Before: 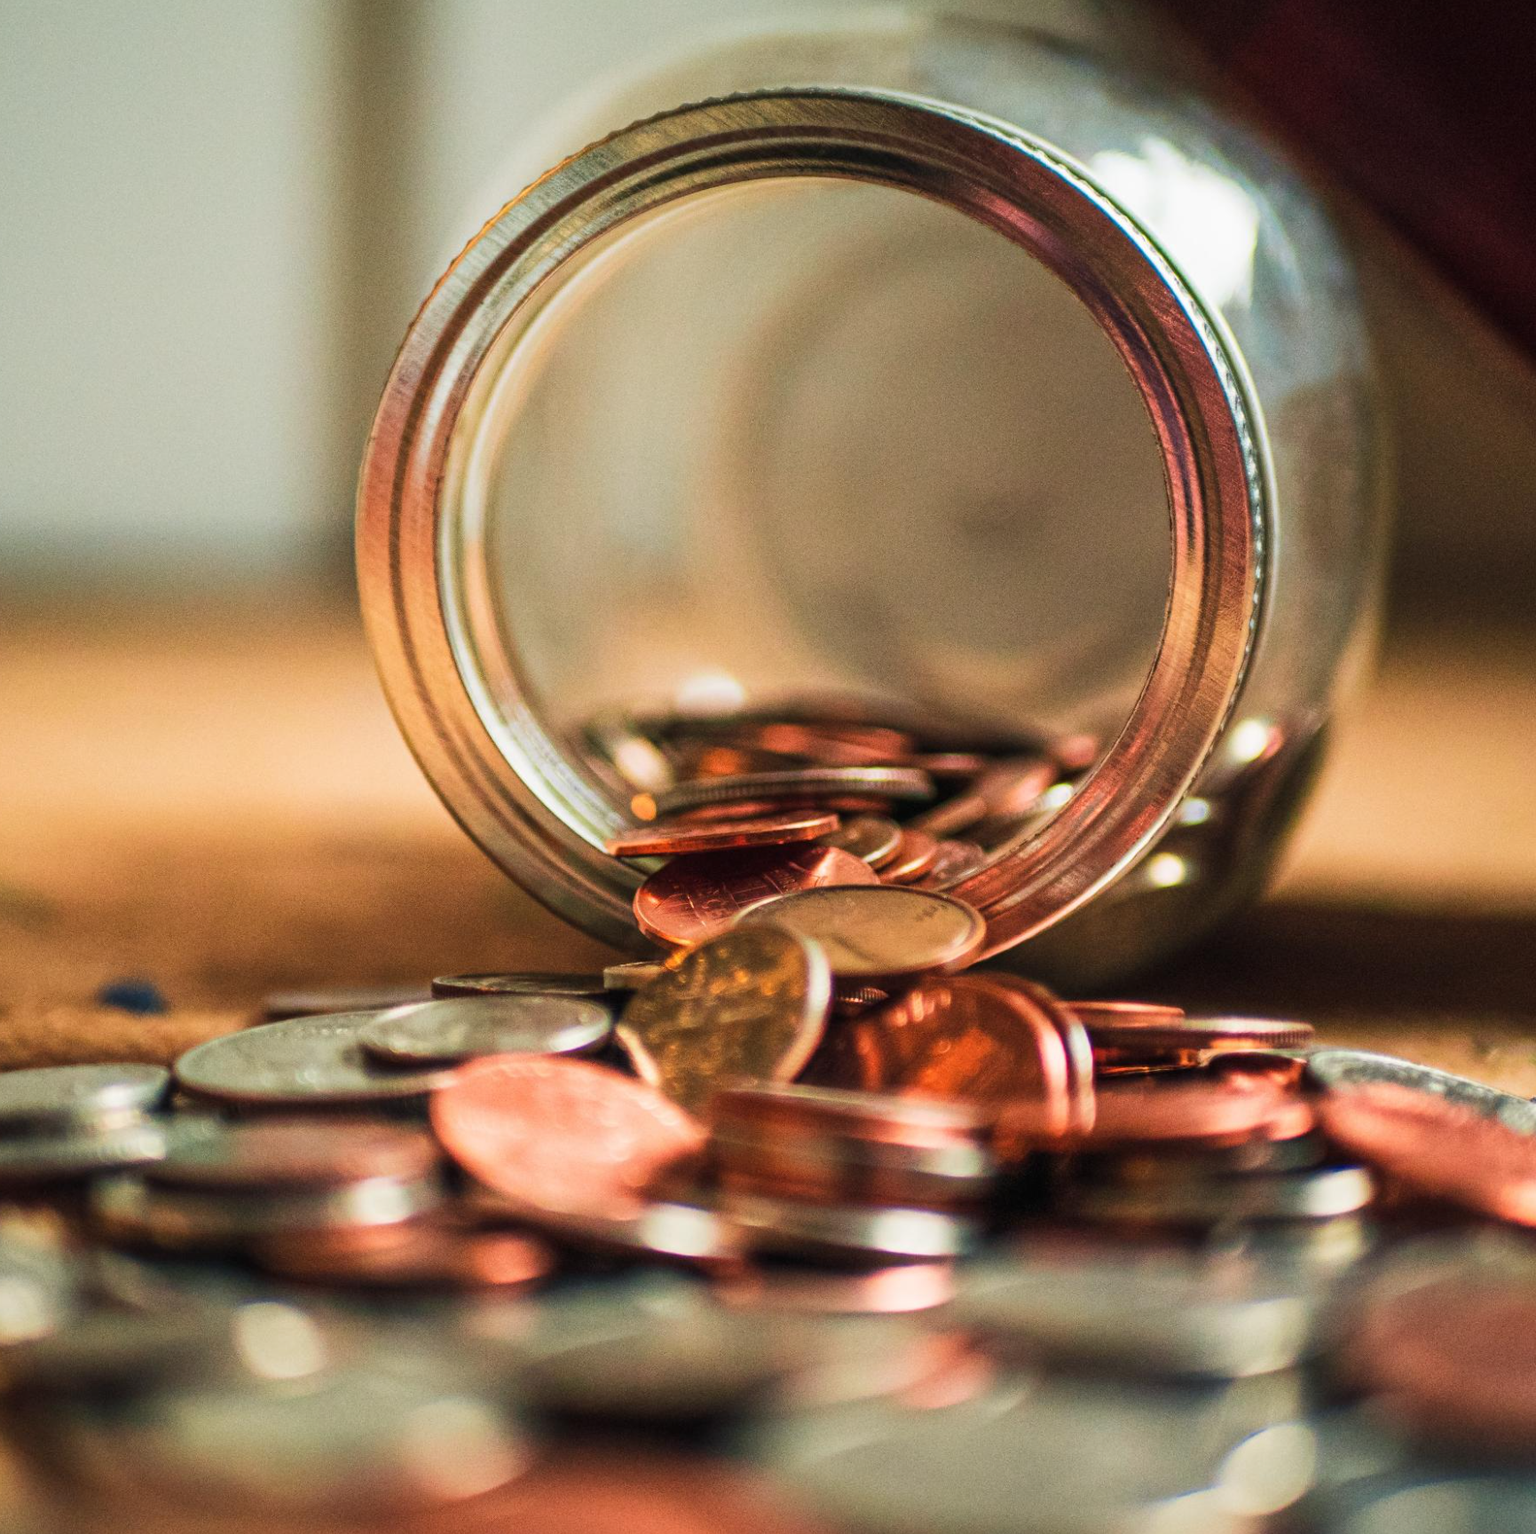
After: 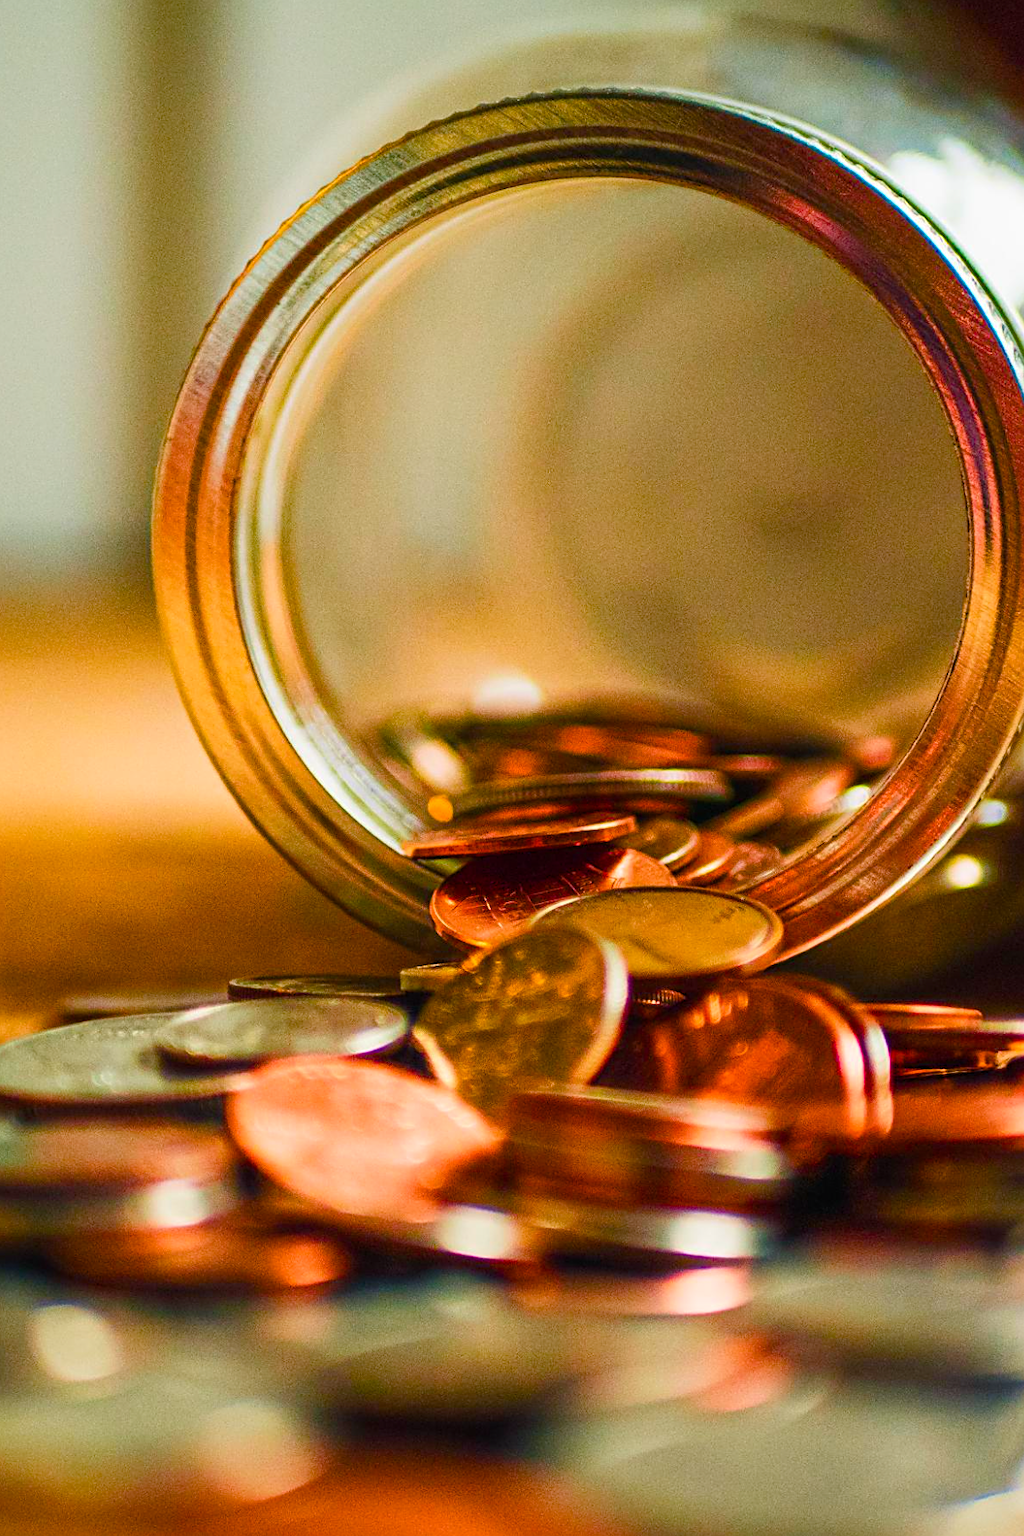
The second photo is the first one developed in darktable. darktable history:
crop and rotate: left 13.364%, right 20%
color balance rgb: shadows lift › chroma 1.419%, shadows lift › hue 257.54°, linear chroma grading › global chroma 20.177%, perceptual saturation grading › global saturation 34.578%, perceptual saturation grading › highlights -29.947%, perceptual saturation grading › shadows 35.258%, global vibrance 20%
levels: levels [0, 0.499, 1]
sharpen: on, module defaults
